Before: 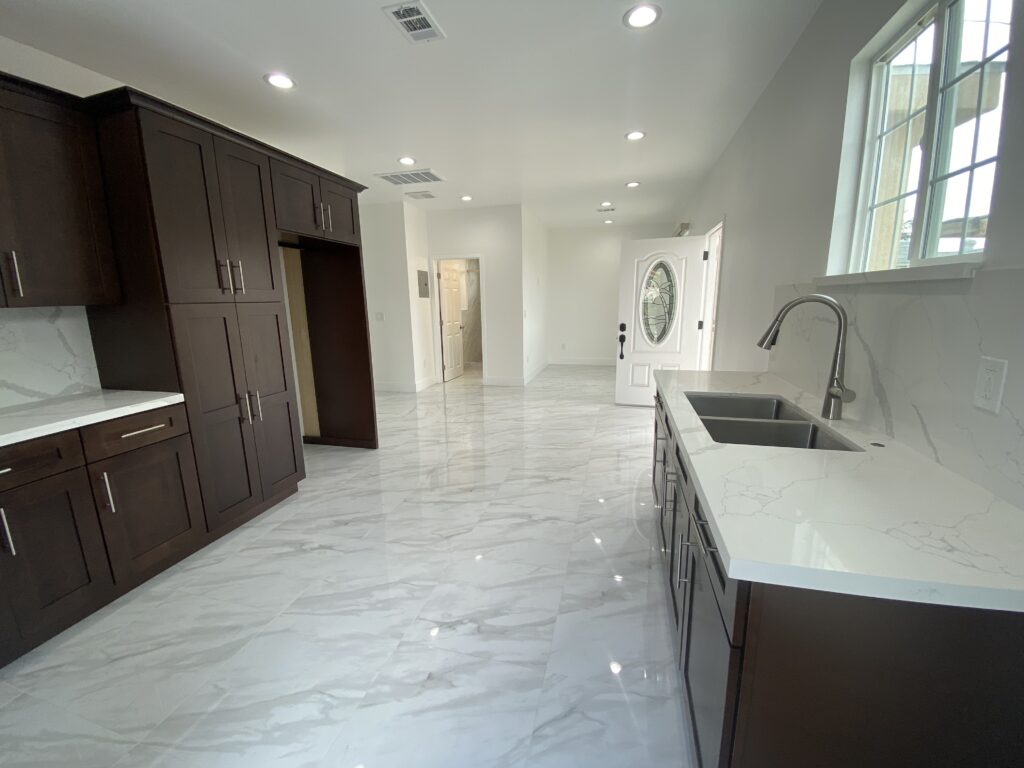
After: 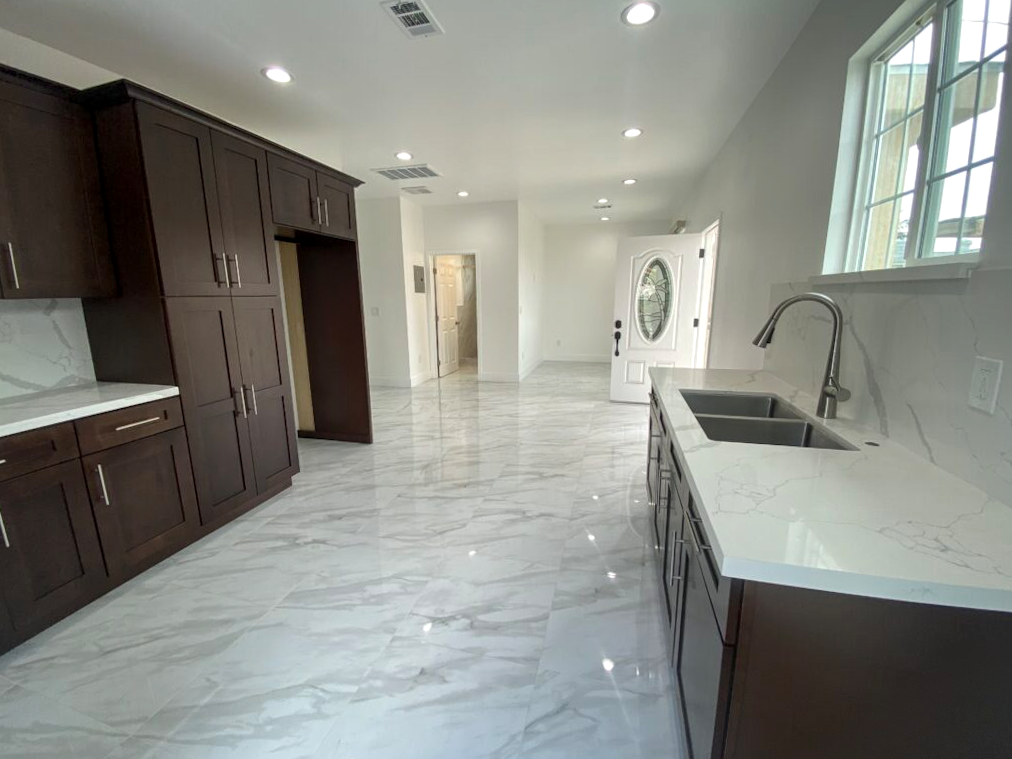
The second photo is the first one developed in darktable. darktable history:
local contrast: on, module defaults
crop and rotate: angle -0.5°
shadows and highlights: shadows 62.66, white point adjustment 0.37, highlights -34.44, compress 83.82%
